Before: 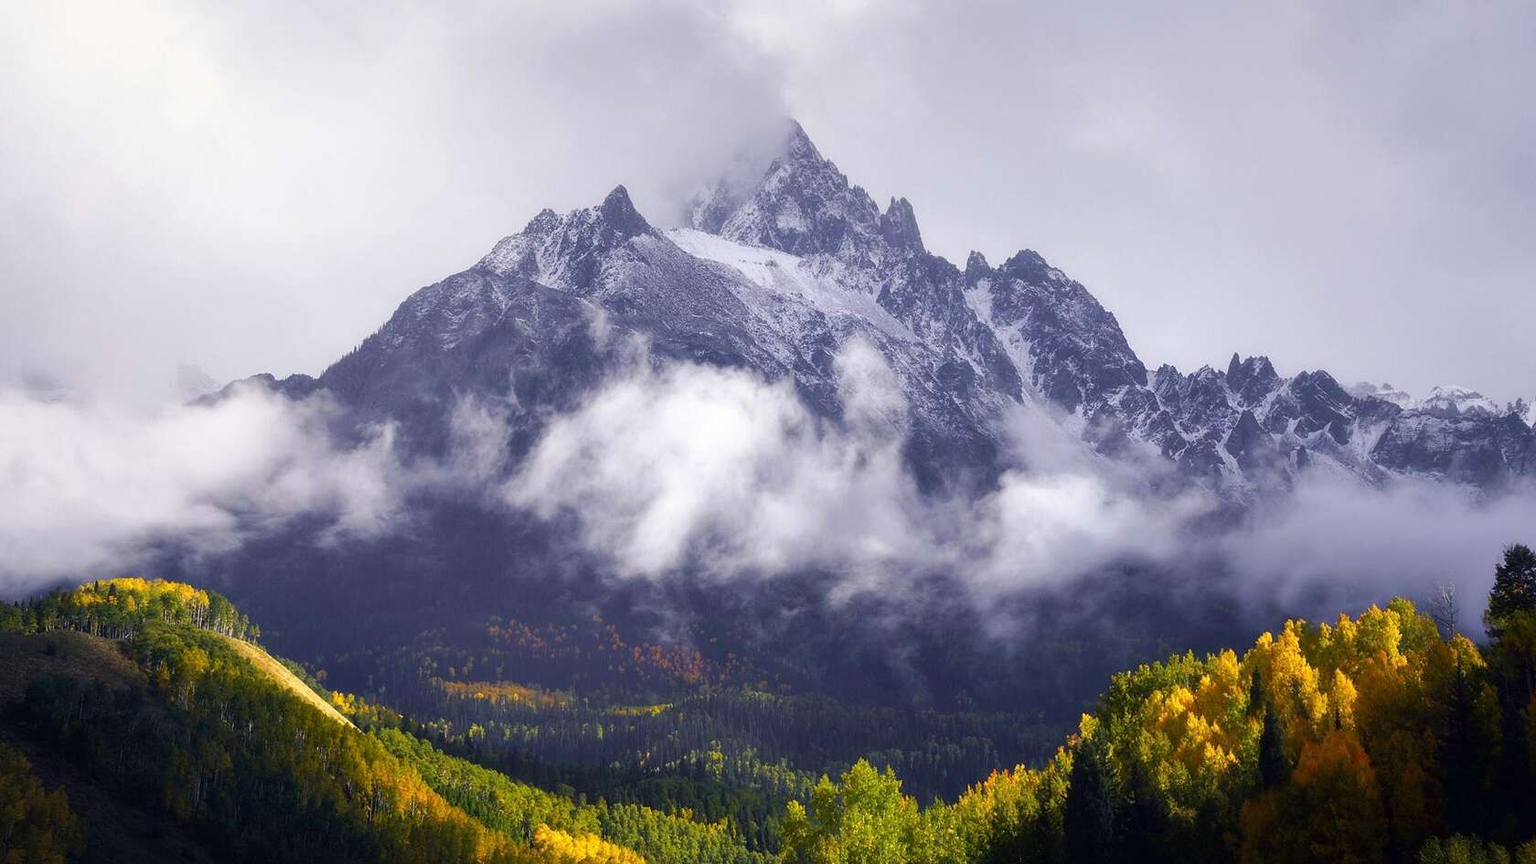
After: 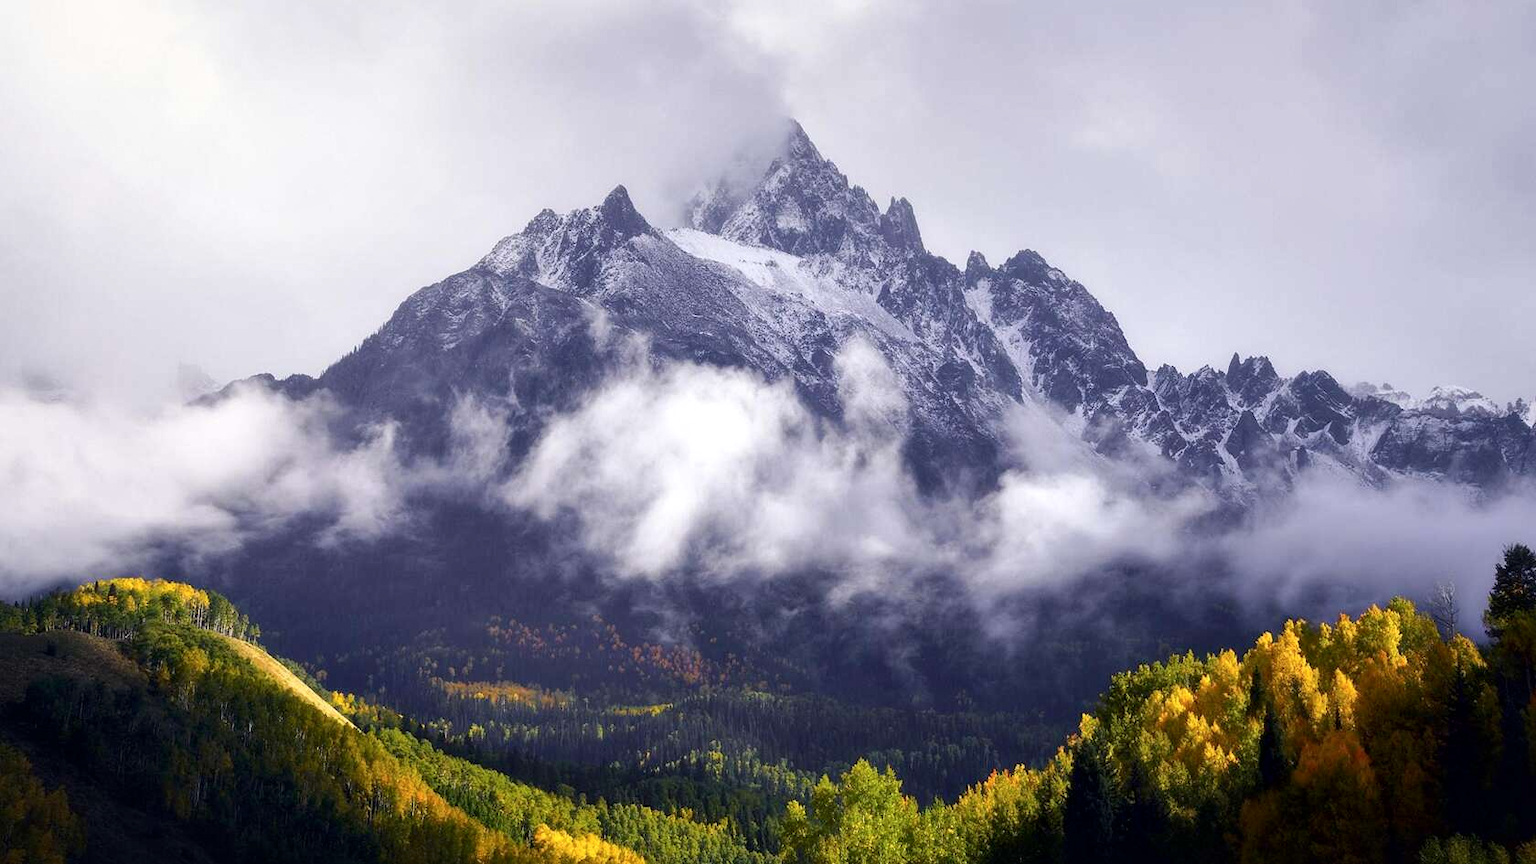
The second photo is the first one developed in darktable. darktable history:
local contrast: mode bilateral grid, contrast 19, coarseness 51, detail 132%, midtone range 0.2
shadows and highlights: shadows -31.04, highlights 29.65
